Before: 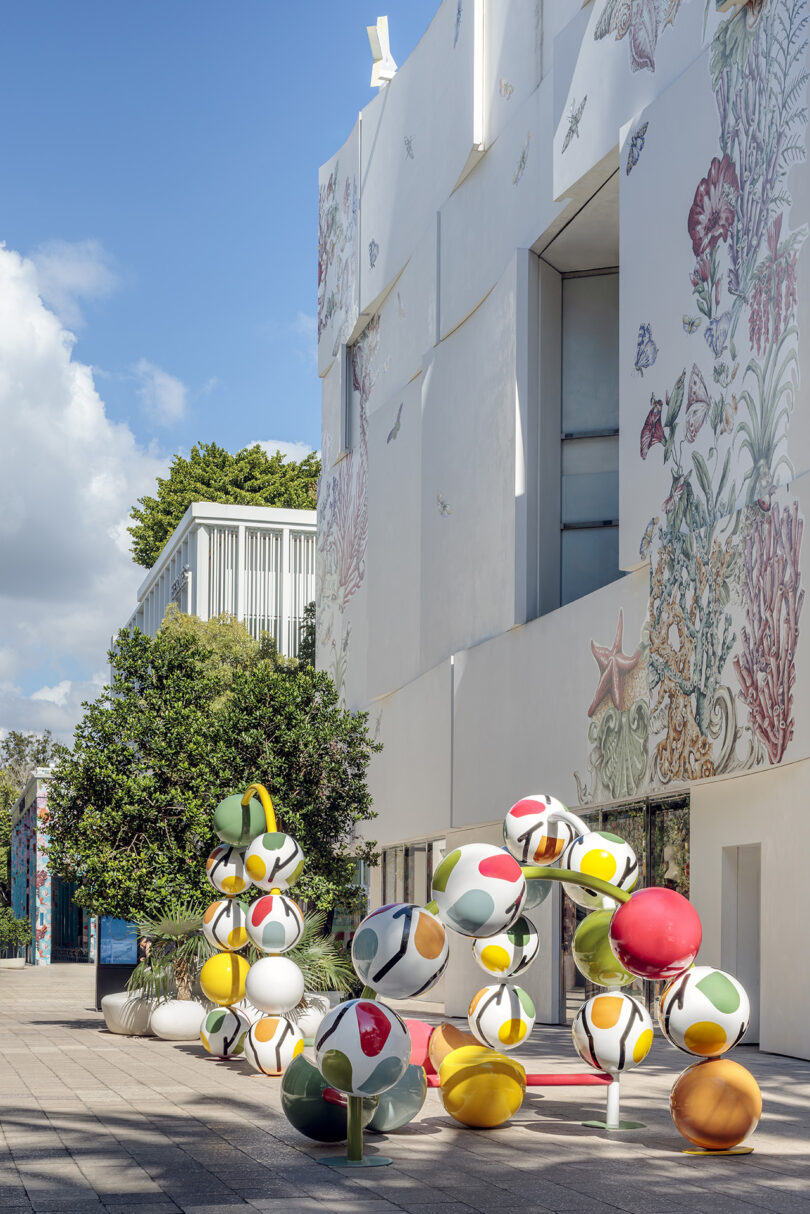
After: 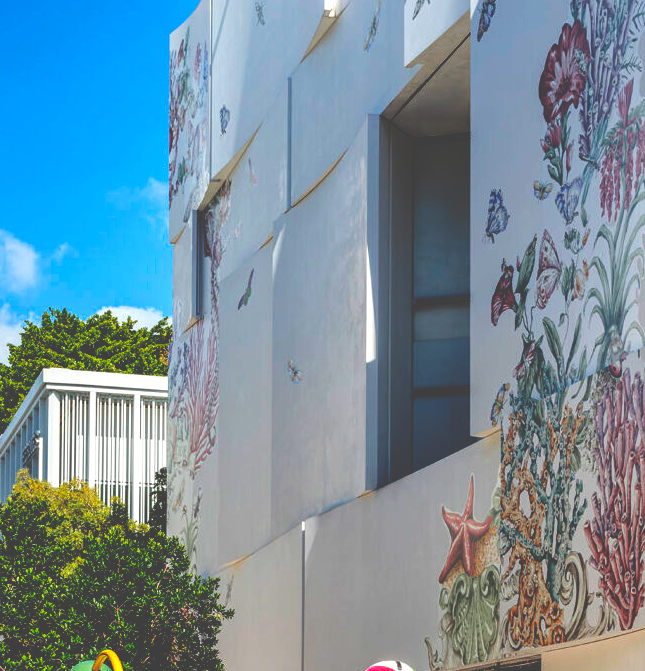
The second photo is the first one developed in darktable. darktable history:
contrast brightness saturation: contrast 0.032, brightness 0.061, saturation 0.131
crop: left 18.396%, top 11.073%, right 1.923%, bottom 33.634%
base curve: curves: ch0 [(0, 0.036) (0.083, 0.04) (0.804, 1)], preserve colors none
